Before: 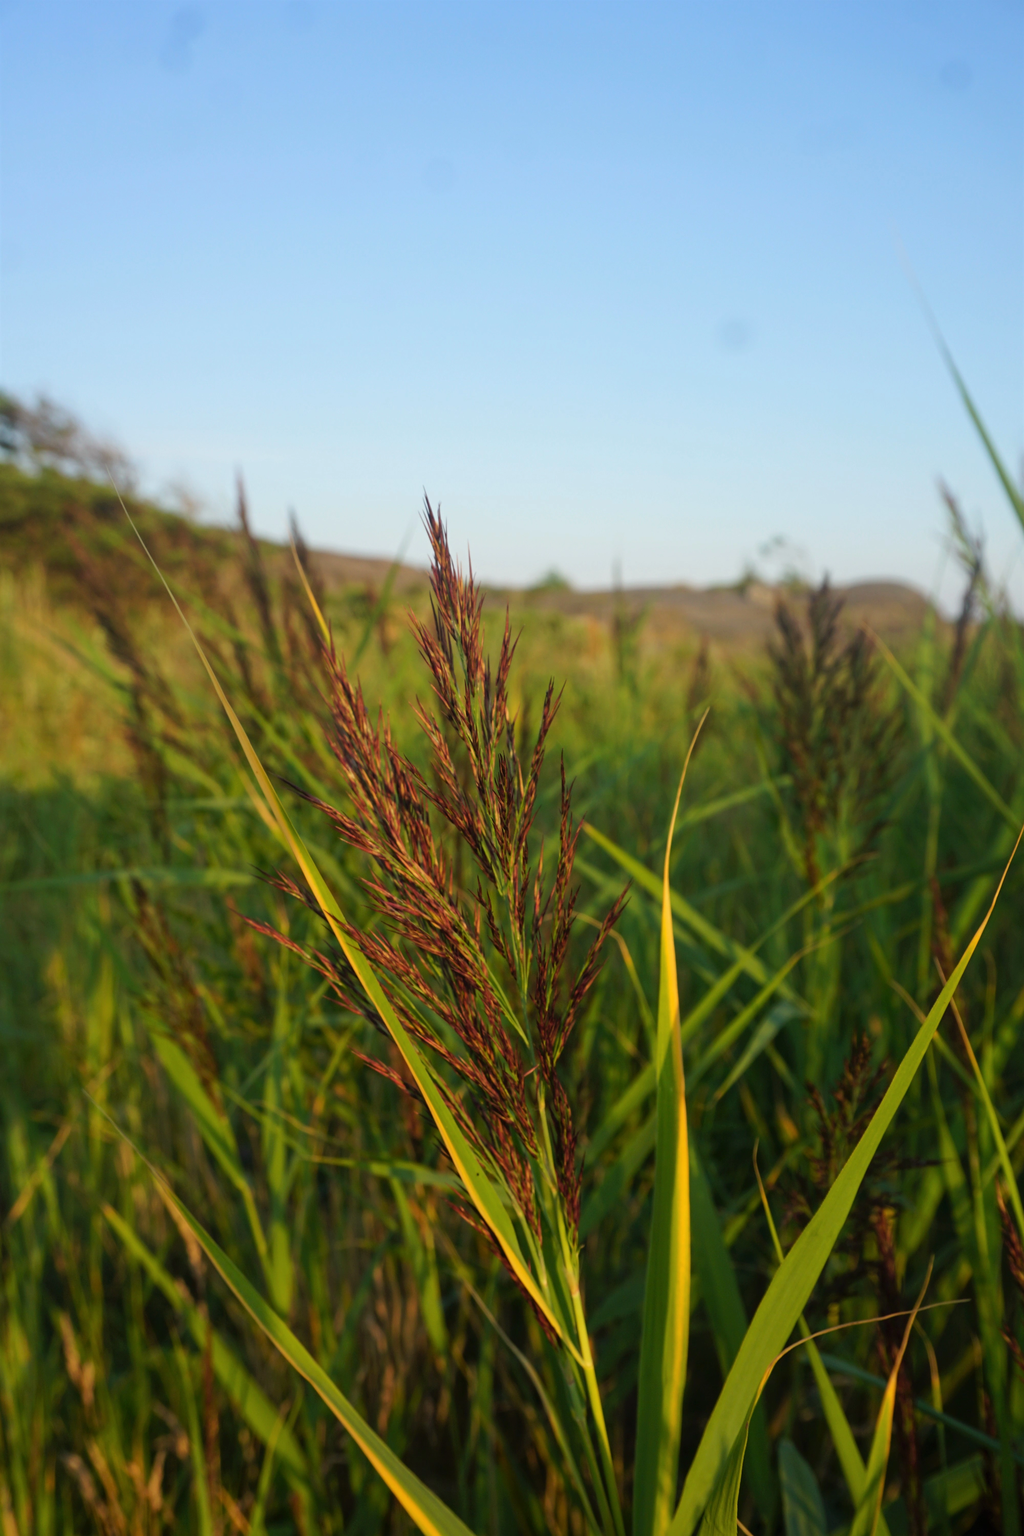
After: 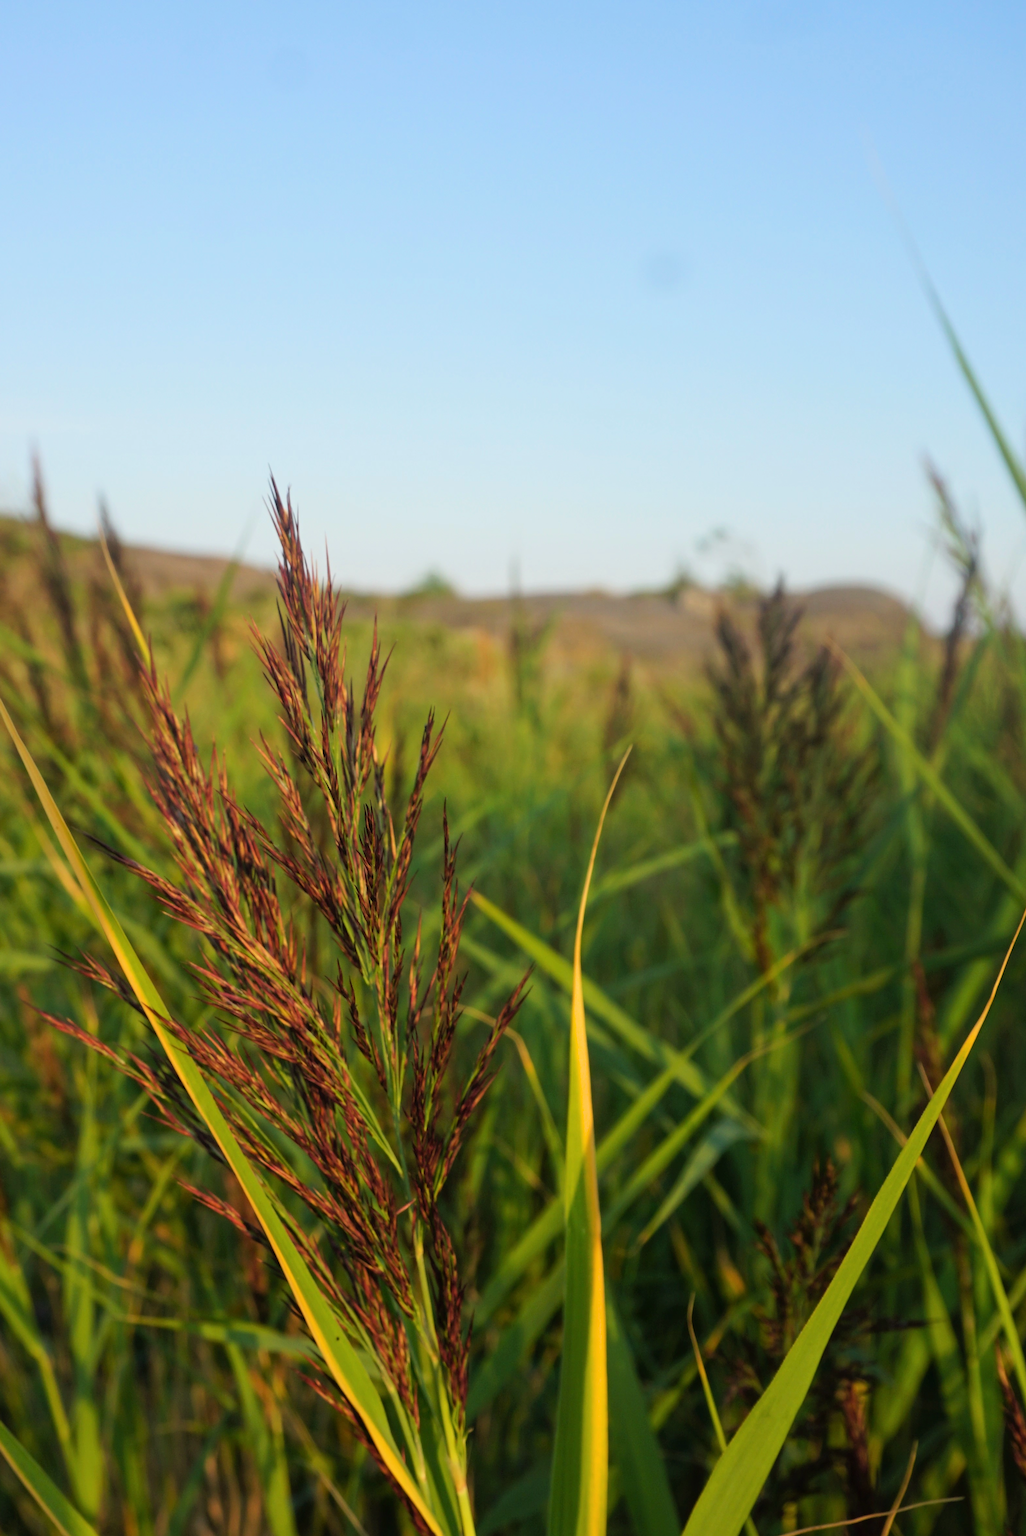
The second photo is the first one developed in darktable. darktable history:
exposure: exposure 0.258 EV, compensate highlight preservation false
crop and rotate: left 20.74%, top 7.912%, right 0.375%, bottom 13.378%
filmic rgb: black relative exposure -11.35 EV, white relative exposure 3.22 EV, hardness 6.76, color science v6 (2022)
